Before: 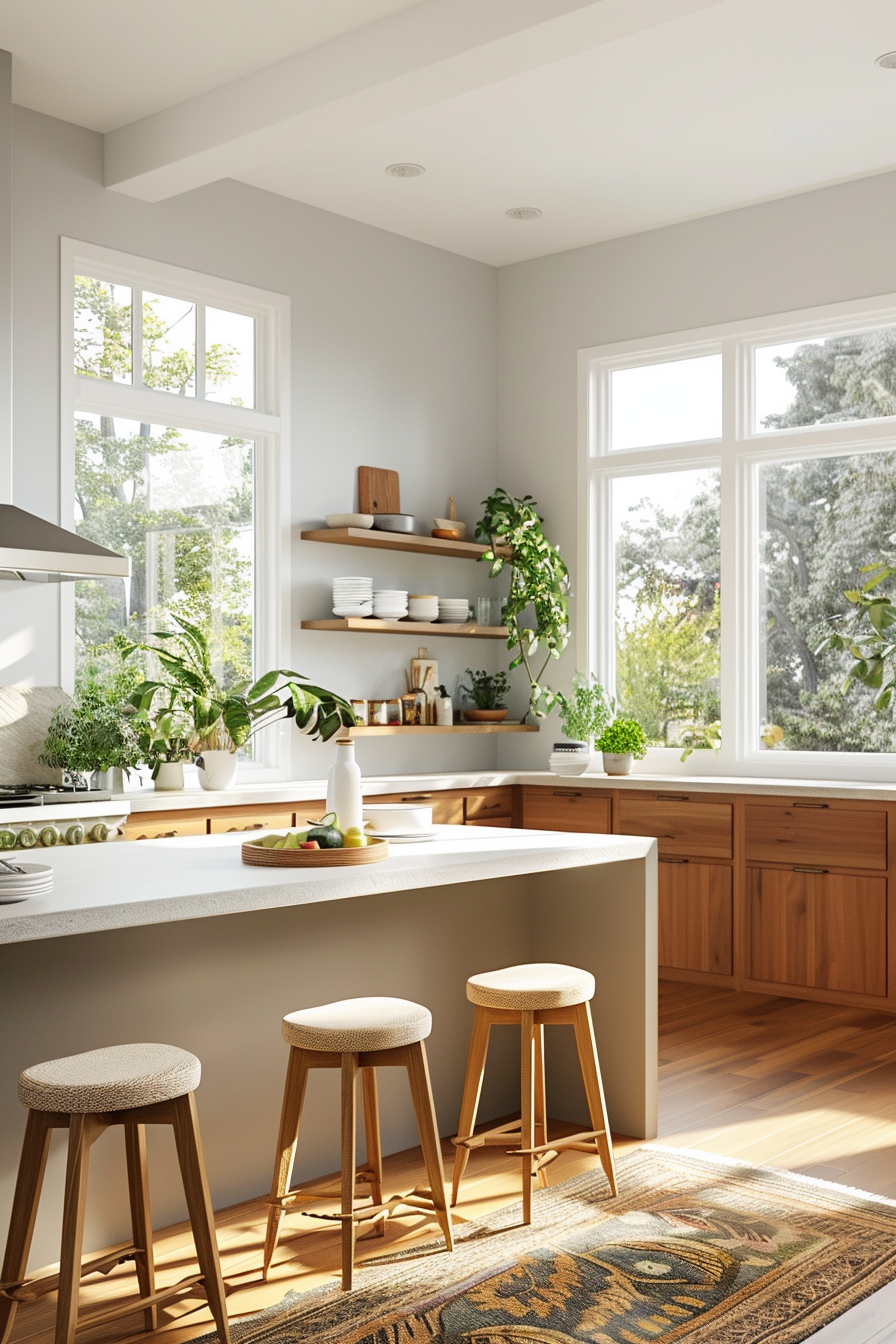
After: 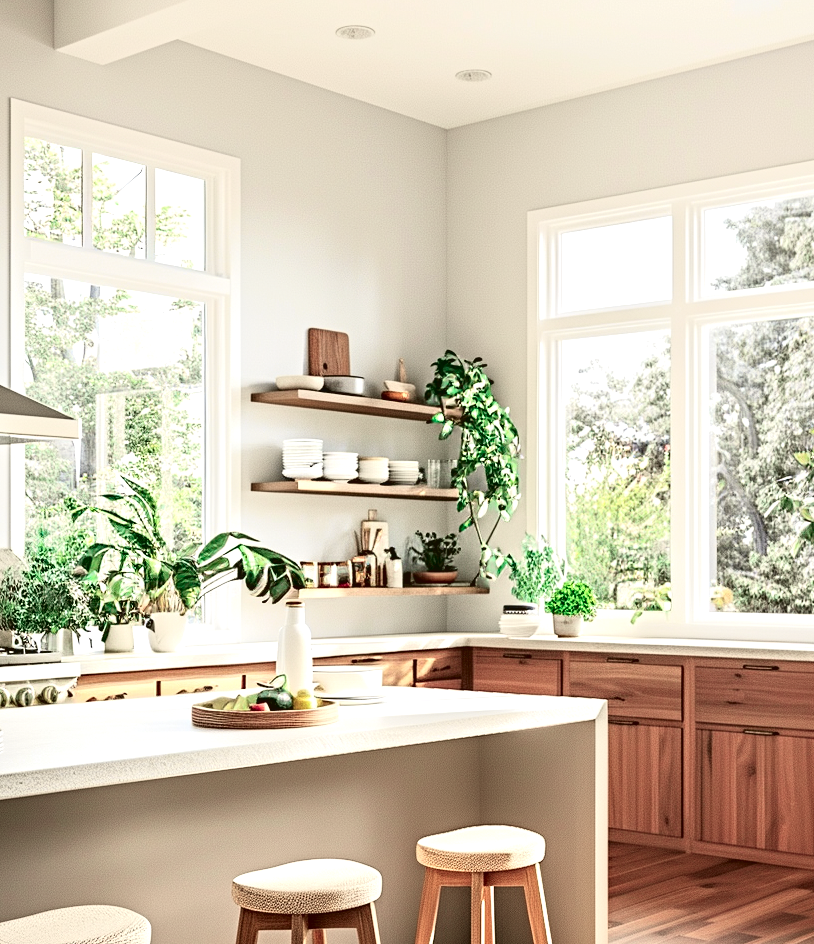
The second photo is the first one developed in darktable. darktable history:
exposure: black level correction 0.001, exposure 0.5 EV, compensate exposure bias true, compensate highlight preservation false
crop: left 5.596%, top 10.314%, right 3.534%, bottom 19.395%
contrast equalizer: octaves 7, y [[0.5, 0.542, 0.583, 0.625, 0.667, 0.708], [0.5 ×6], [0.5 ×6], [0 ×6], [0 ×6]]
tone curve: curves: ch0 [(0, 0.039) (0.104, 0.094) (0.285, 0.301) (0.689, 0.764) (0.89, 0.926) (0.994, 0.971)]; ch1 [(0, 0) (0.337, 0.249) (0.437, 0.411) (0.485, 0.487) (0.515, 0.514) (0.566, 0.563) (0.641, 0.655) (1, 1)]; ch2 [(0, 0) (0.314, 0.301) (0.421, 0.411) (0.502, 0.505) (0.528, 0.54) (0.557, 0.555) (0.612, 0.583) (0.722, 0.67) (1, 1)], color space Lab, independent channels, preserve colors none
